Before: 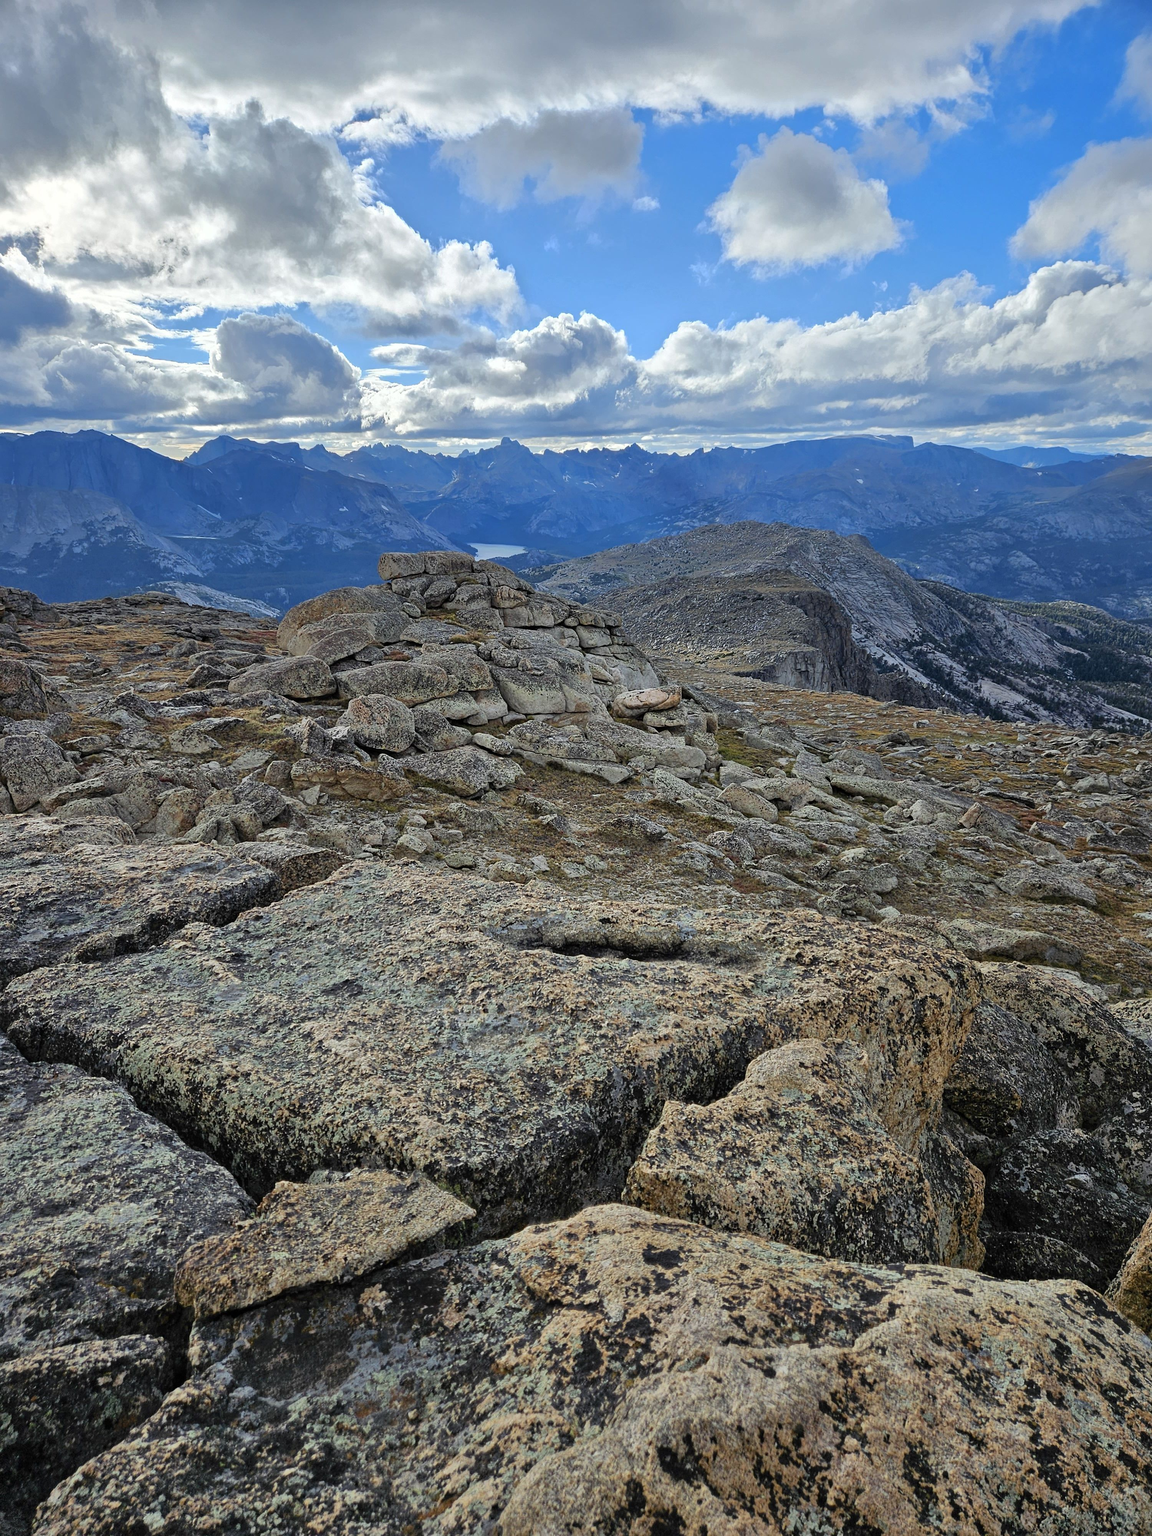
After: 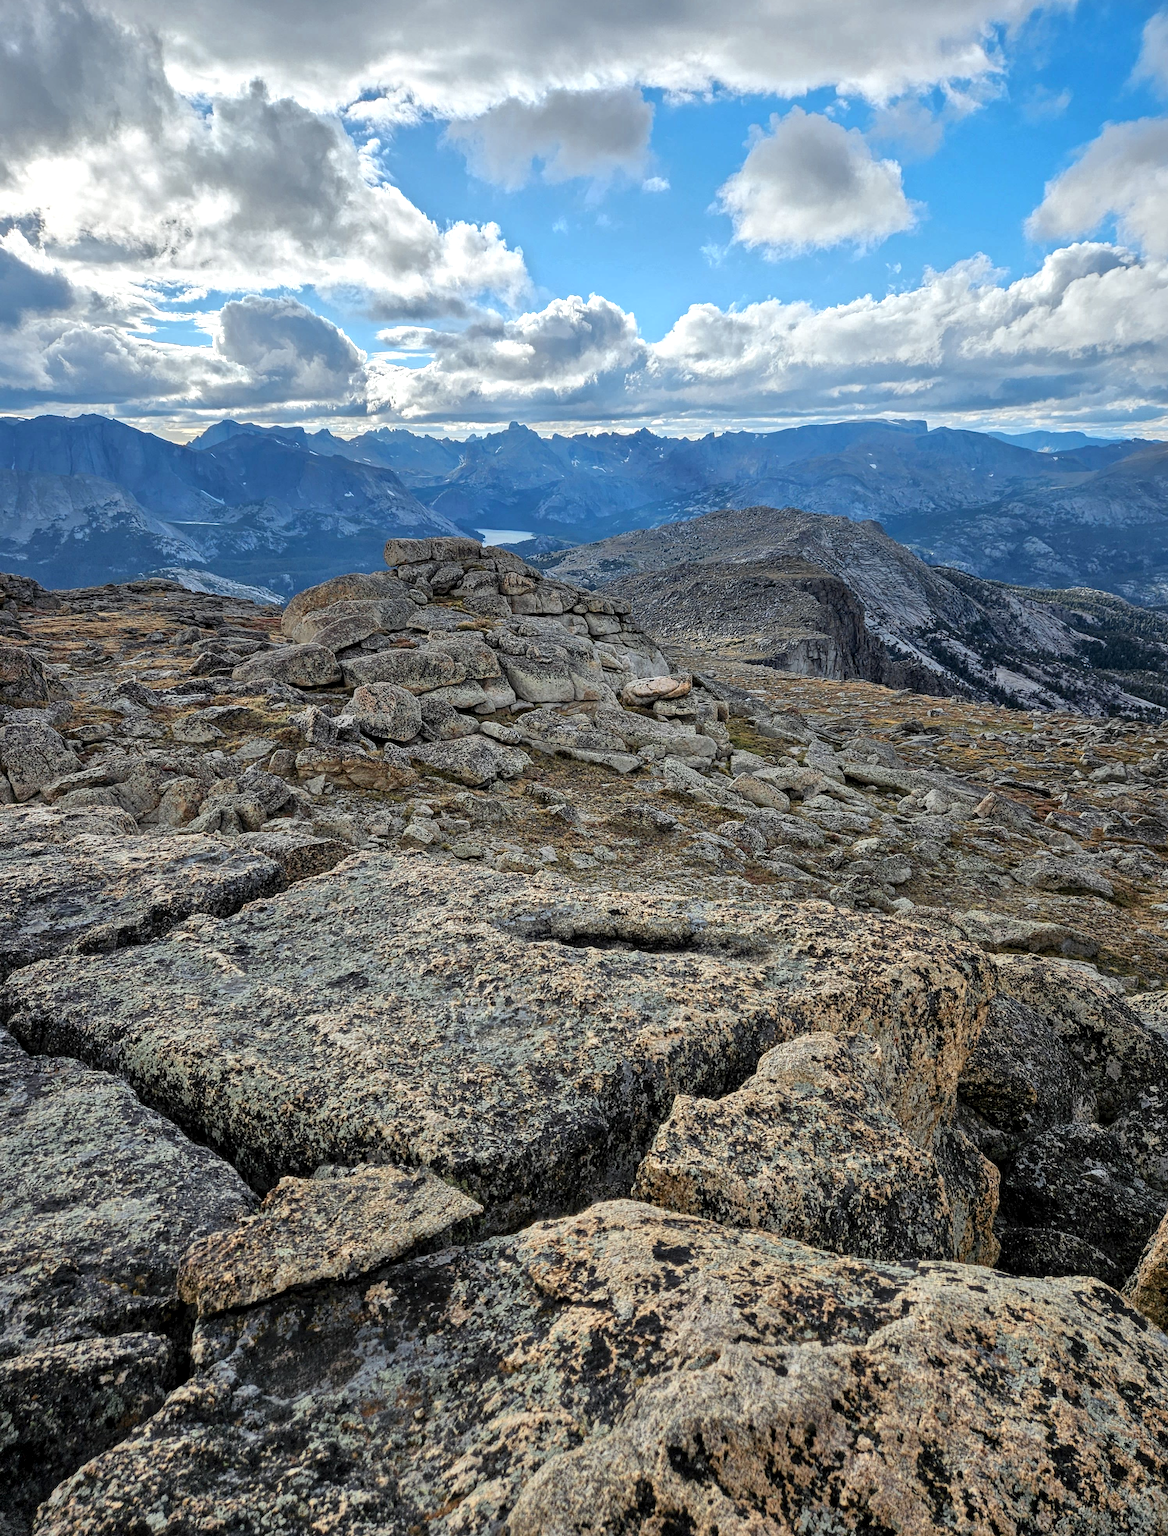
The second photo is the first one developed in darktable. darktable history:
crop: top 1.466%, right 0.064%
local contrast: detail 130%
color zones: curves: ch0 [(0.018, 0.548) (0.197, 0.654) (0.425, 0.447) (0.605, 0.658) (0.732, 0.579)]; ch1 [(0.105, 0.531) (0.224, 0.531) (0.386, 0.39) (0.618, 0.456) (0.732, 0.456) (0.956, 0.421)]; ch2 [(0.039, 0.583) (0.215, 0.465) (0.399, 0.544) (0.465, 0.548) (0.614, 0.447) (0.724, 0.43) (0.882, 0.623) (0.956, 0.632)]
